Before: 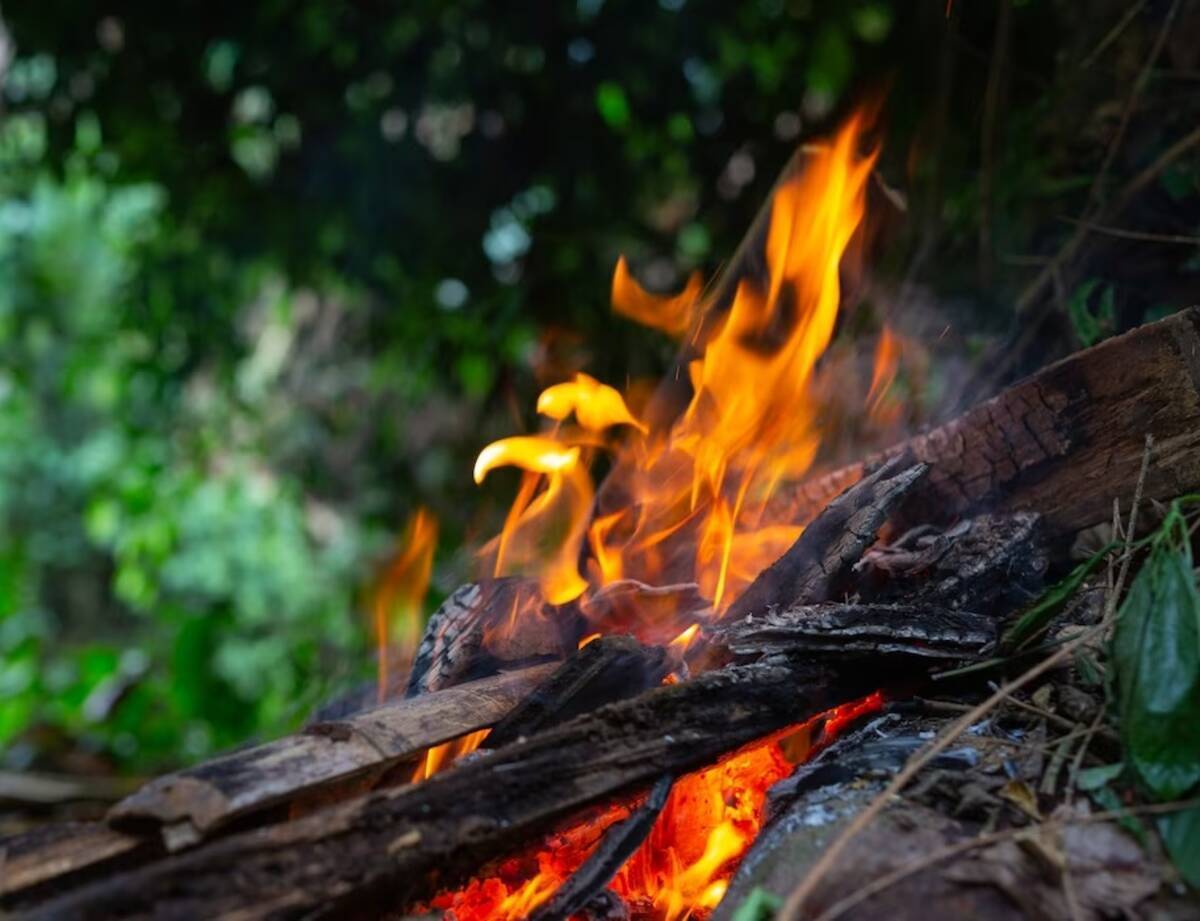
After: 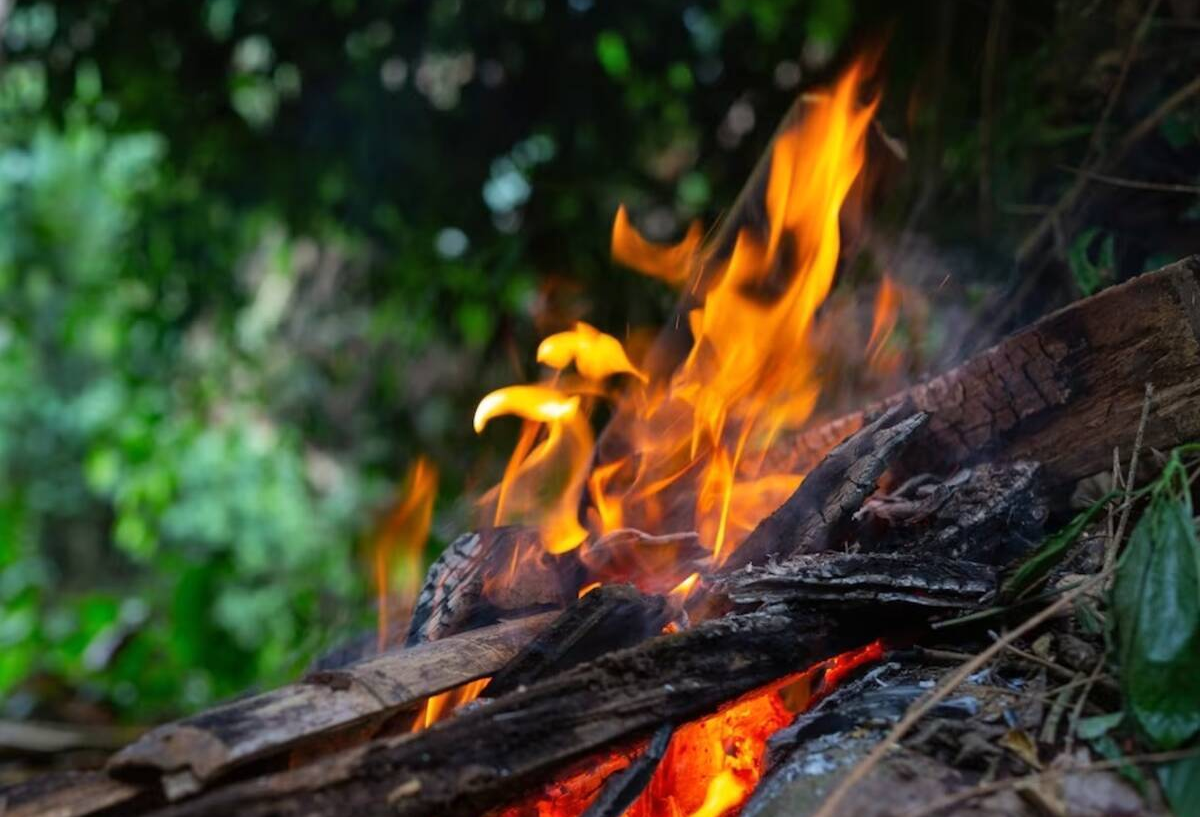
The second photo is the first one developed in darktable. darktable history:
crop and rotate: top 5.609%, bottom 5.609%
shadows and highlights: shadows 19.13, highlights -83.41, soften with gaussian
